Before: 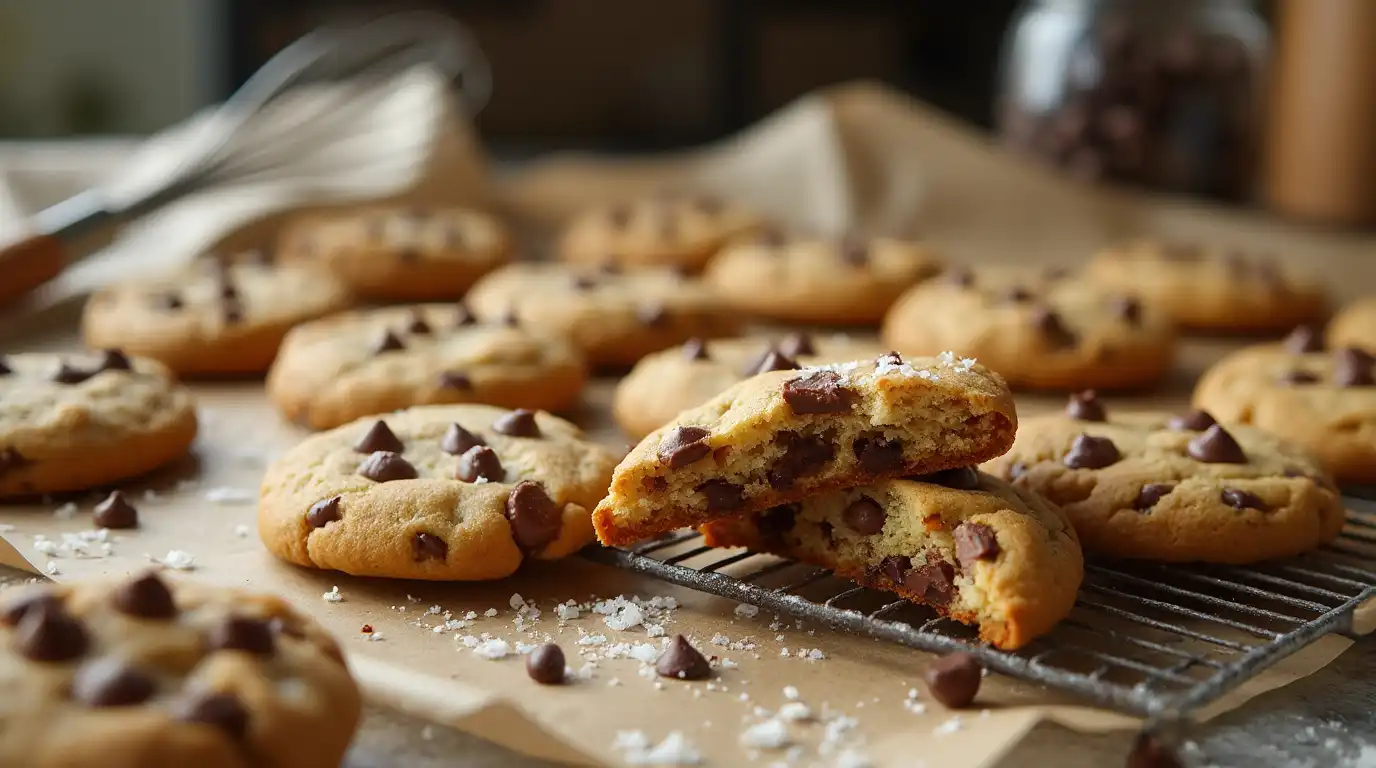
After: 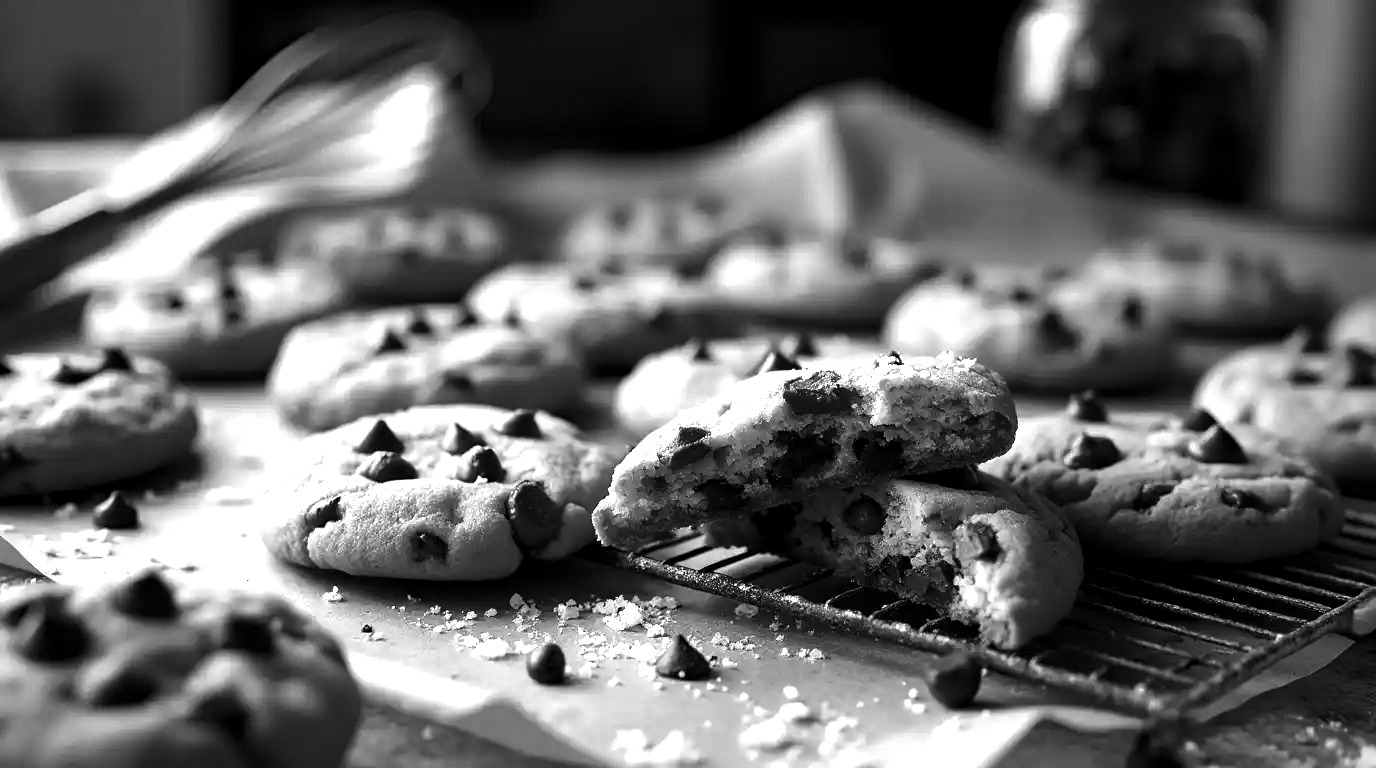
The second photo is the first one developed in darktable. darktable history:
levels: levels [0.044, 0.475, 0.791]
monochrome: on, module defaults
haze removal: compatibility mode true, adaptive false
